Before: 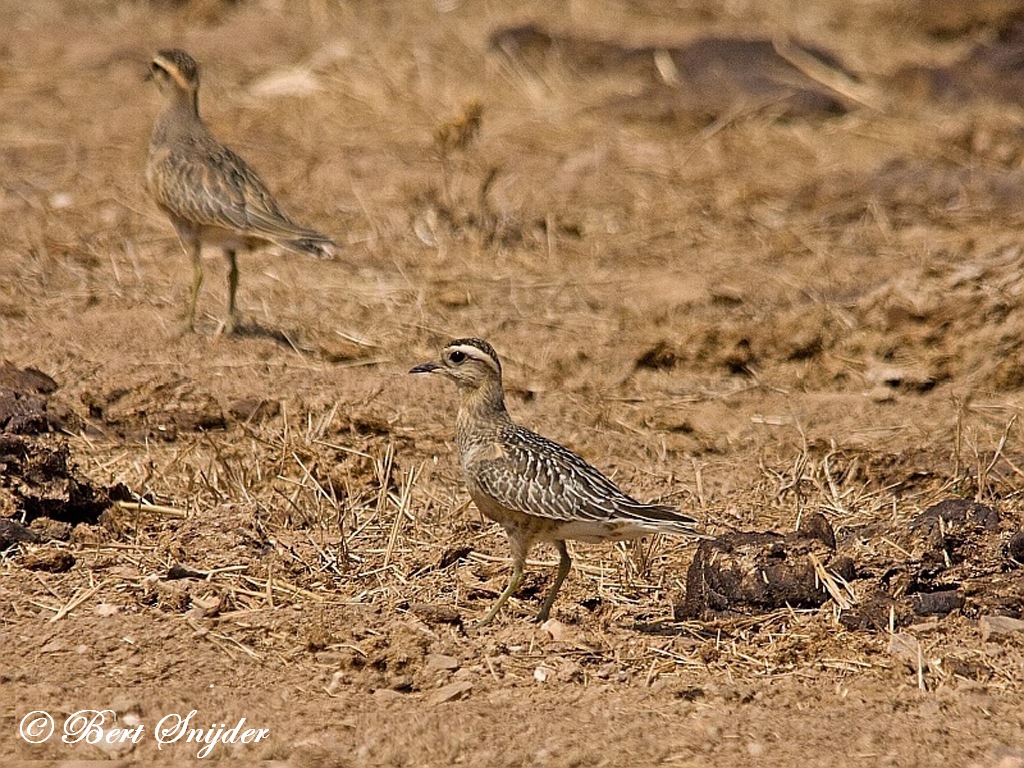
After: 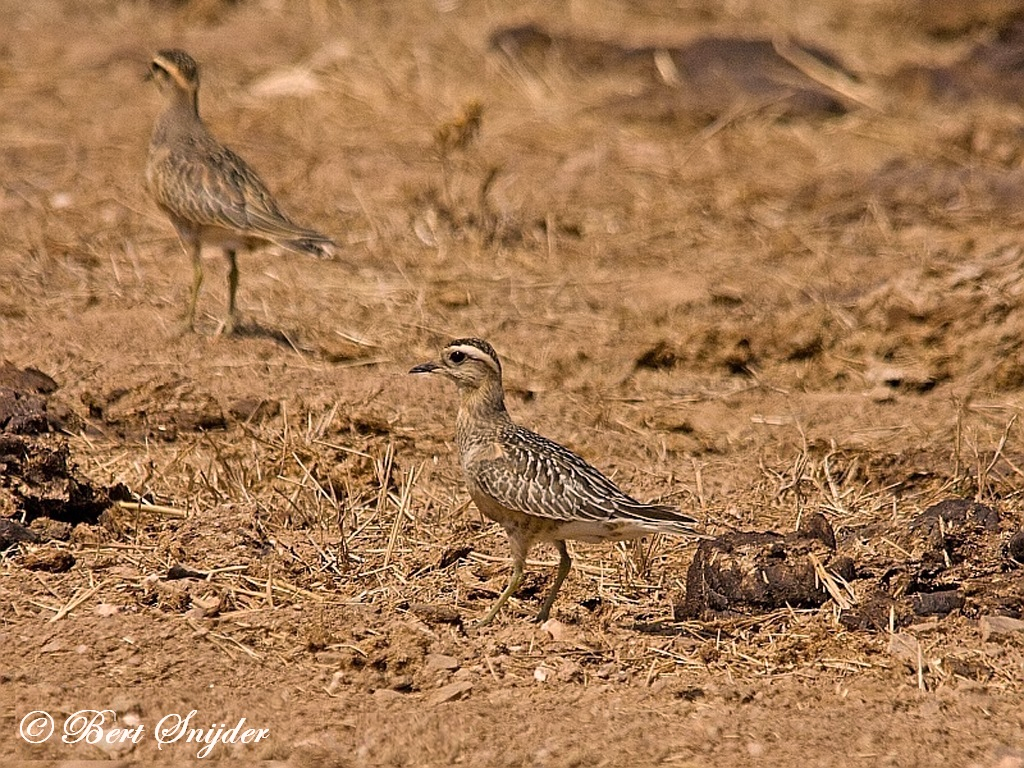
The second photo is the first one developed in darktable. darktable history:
shadows and highlights: shadows 47.48, highlights -42.8, soften with gaussian
color correction: highlights a* 5.85, highlights b* 4.85
